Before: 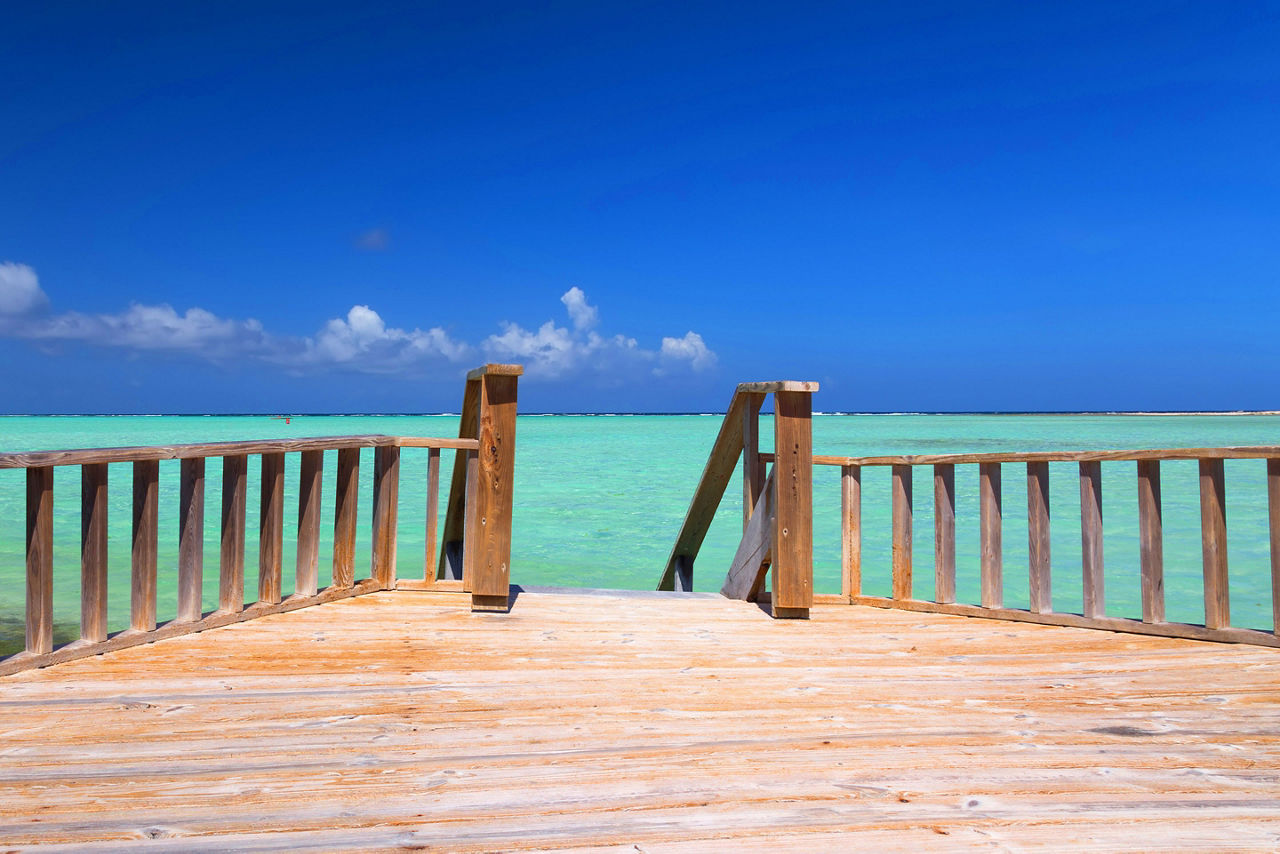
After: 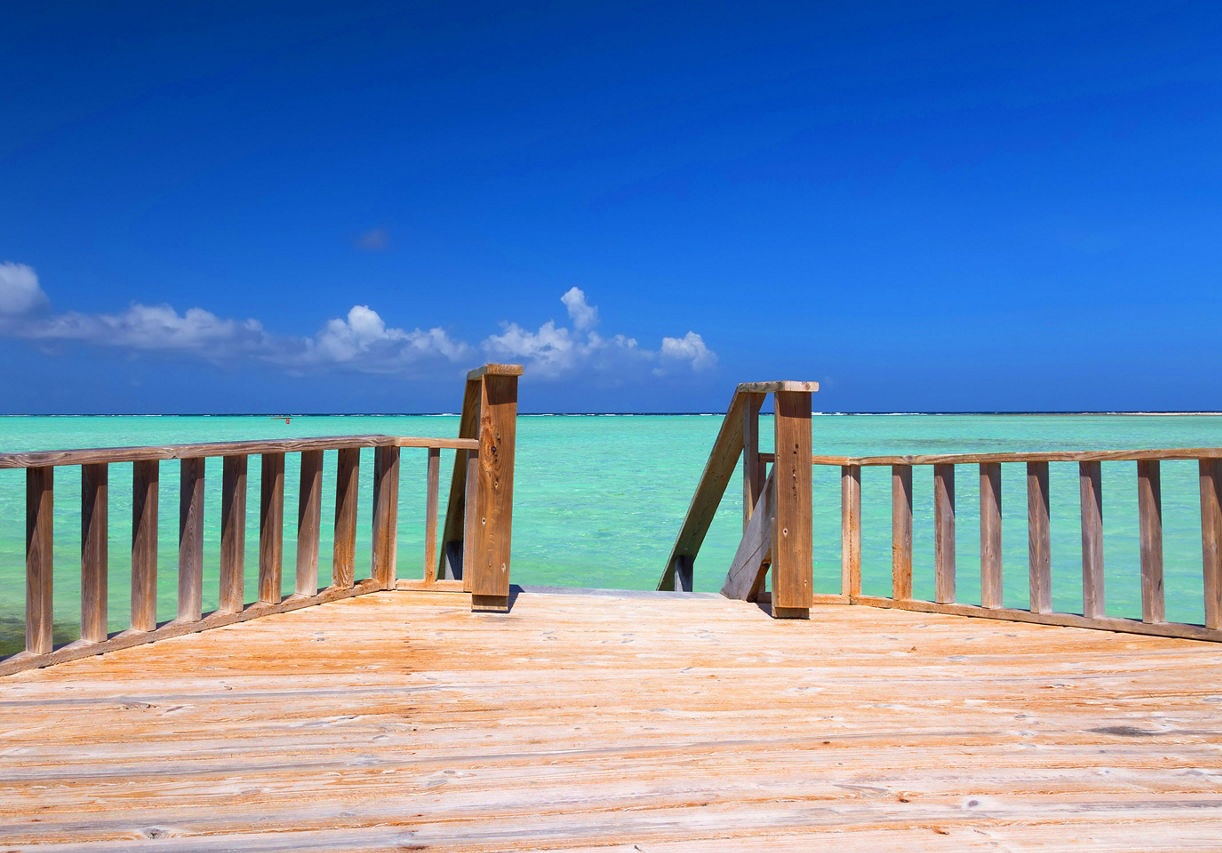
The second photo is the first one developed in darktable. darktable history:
crop: right 4.491%, bottom 0.038%
